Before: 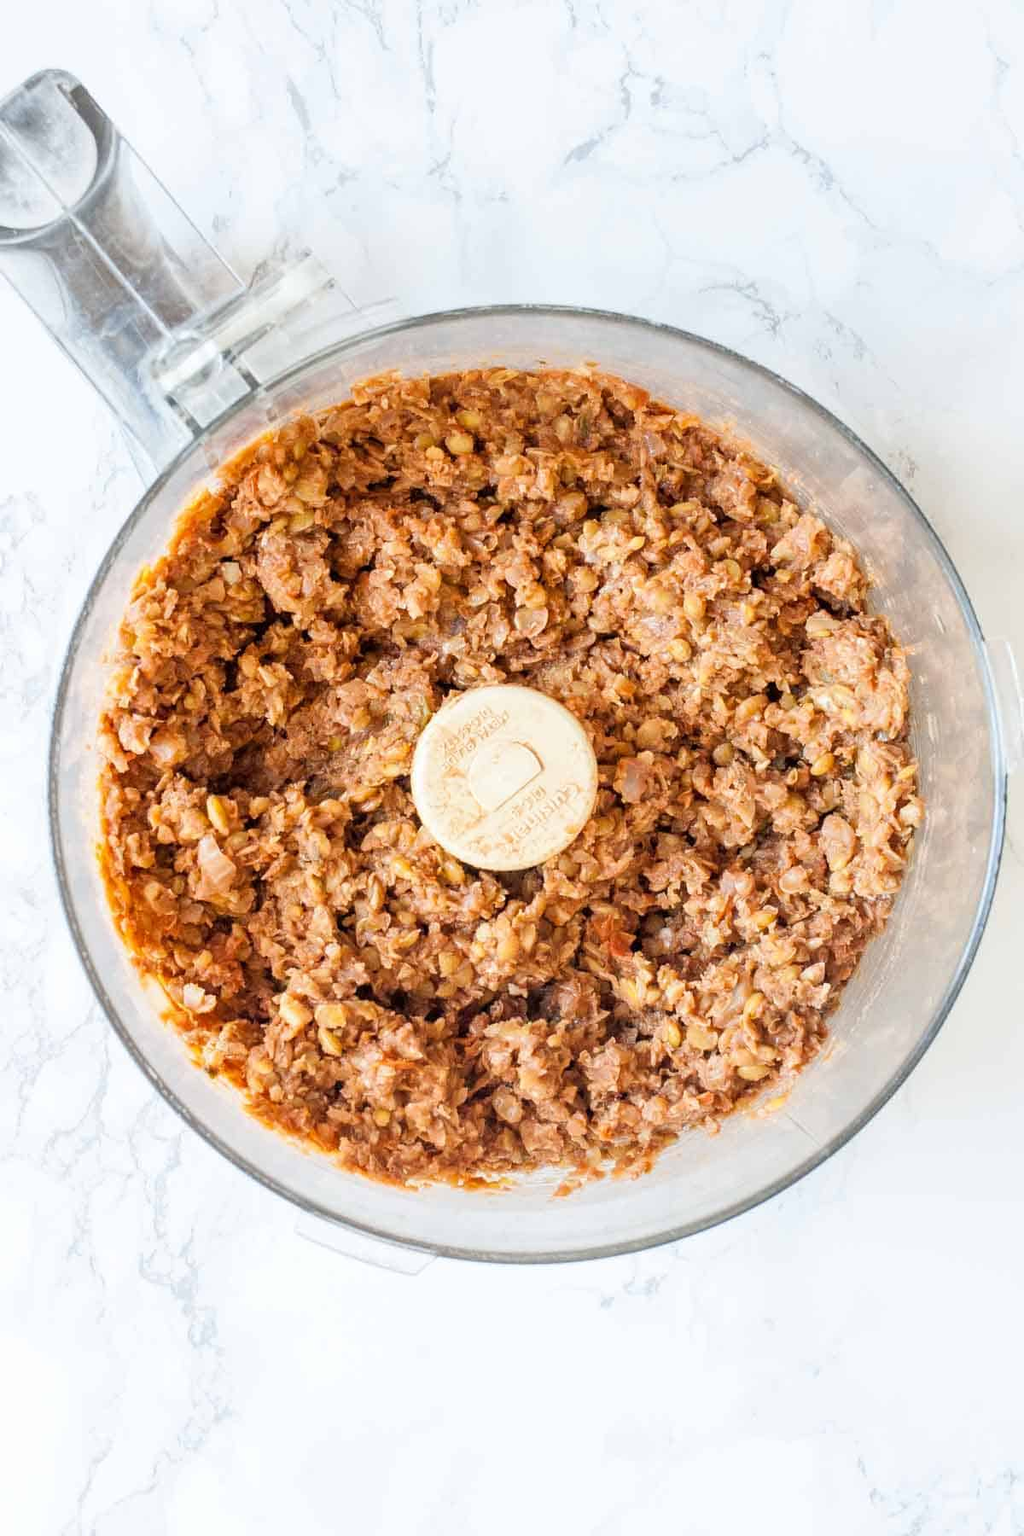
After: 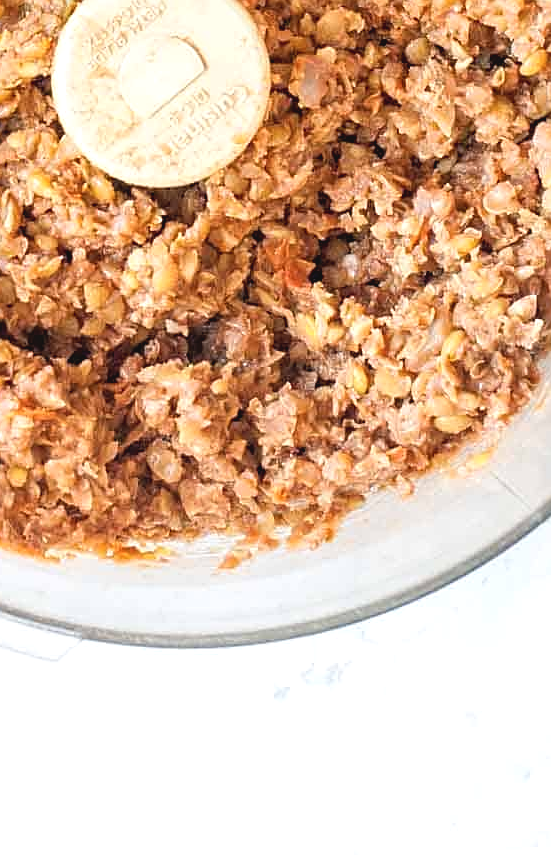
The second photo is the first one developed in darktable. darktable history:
sharpen: amount 0.494
contrast brightness saturation: contrast -0.103, saturation -0.099
tone equalizer: -8 EV -0.428 EV, -7 EV -0.359 EV, -6 EV -0.357 EV, -5 EV -0.237 EV, -3 EV 0.224 EV, -2 EV 0.328 EV, -1 EV 0.411 EV, +0 EV 0.388 EV
base curve: curves: ch0 [(0, 0) (0.297, 0.298) (1, 1)], preserve colors none
crop: left 35.899%, top 46.29%, right 18.153%, bottom 6.162%
